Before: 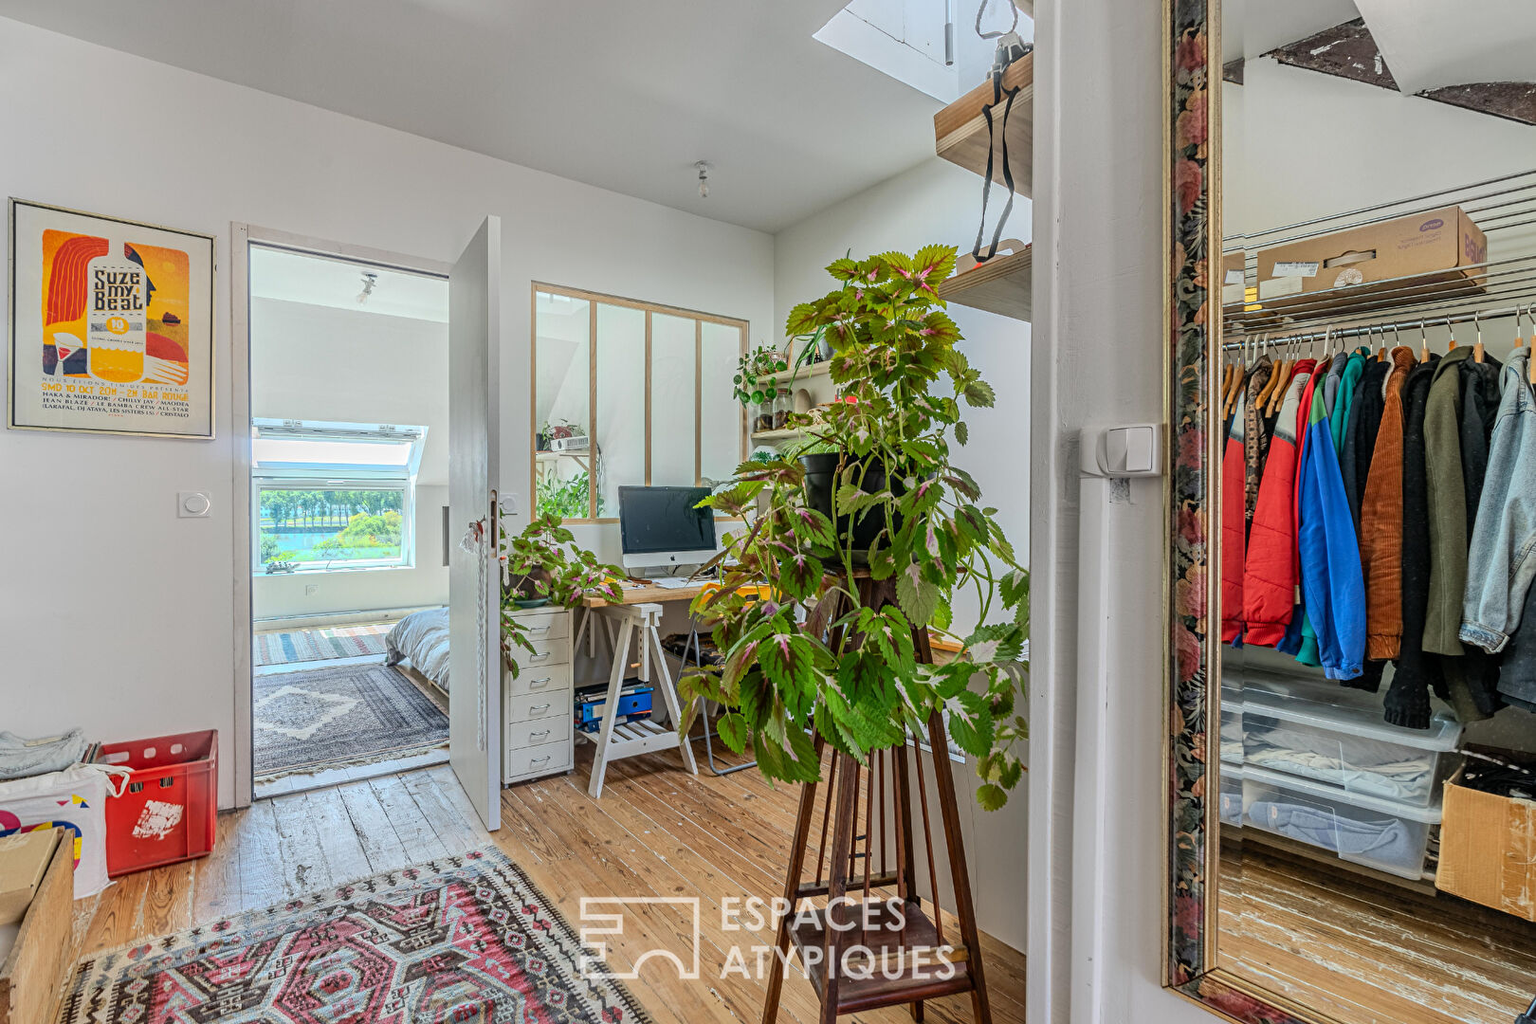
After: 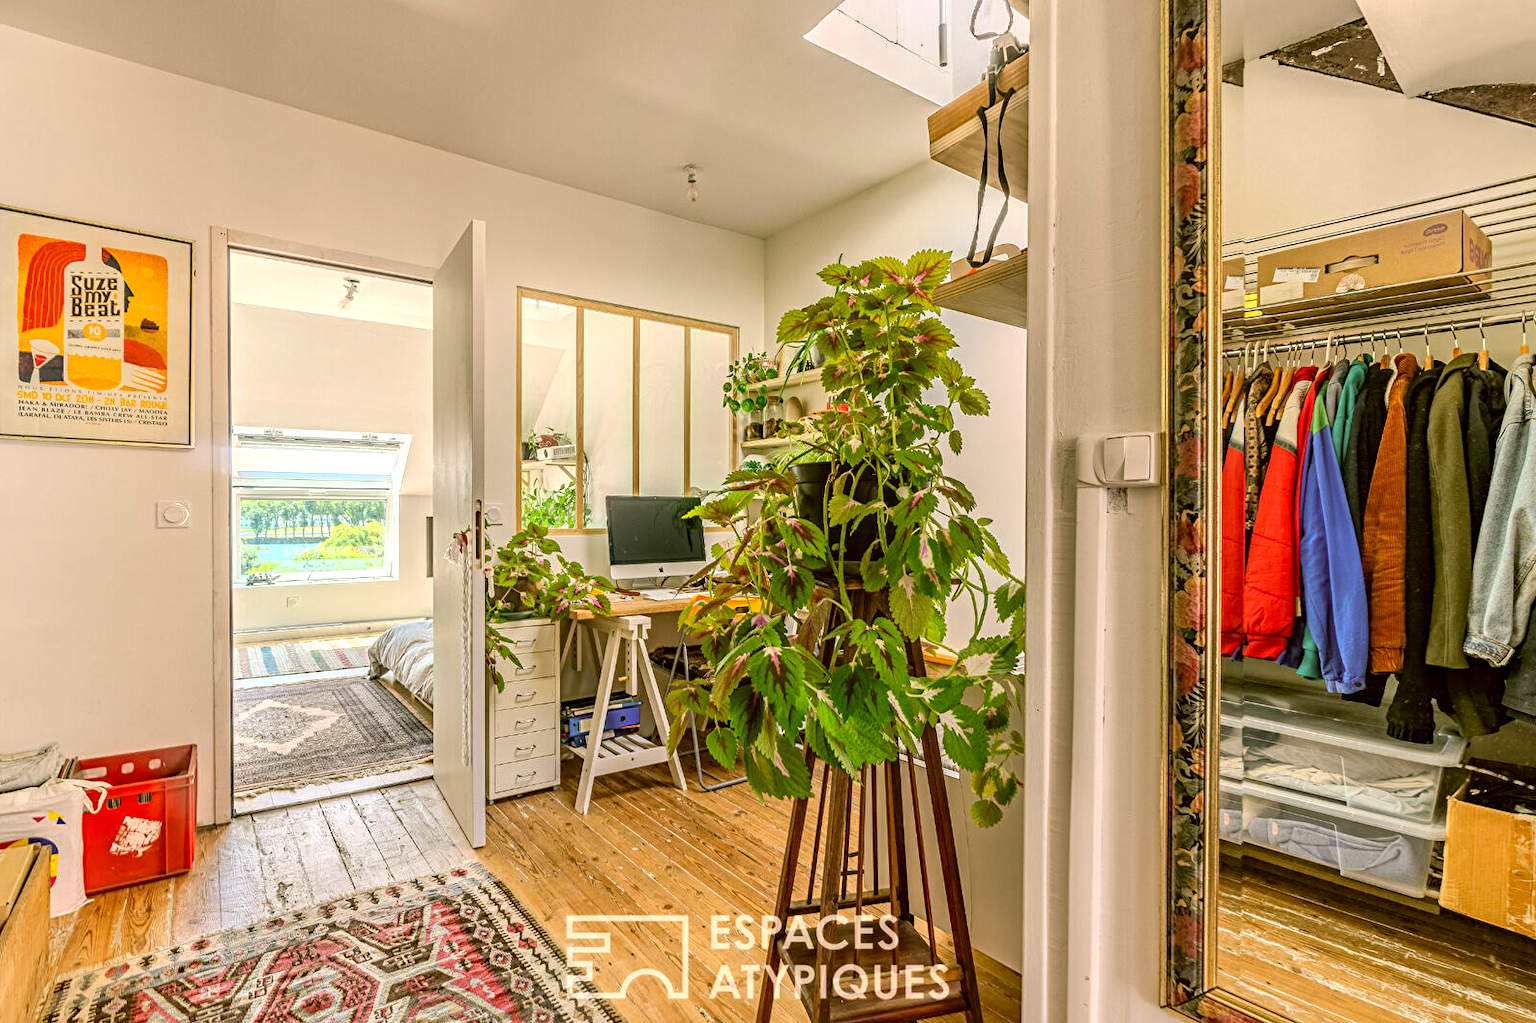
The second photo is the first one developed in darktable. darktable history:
crop: left 1.661%, right 0.28%, bottom 2.025%
haze removal: adaptive false
color correction: highlights a* 8.89, highlights b* 15.67, shadows a* -0.385, shadows b* 27.01
exposure: black level correction 0.001, exposure 0.5 EV, compensate exposure bias true, compensate highlight preservation false
